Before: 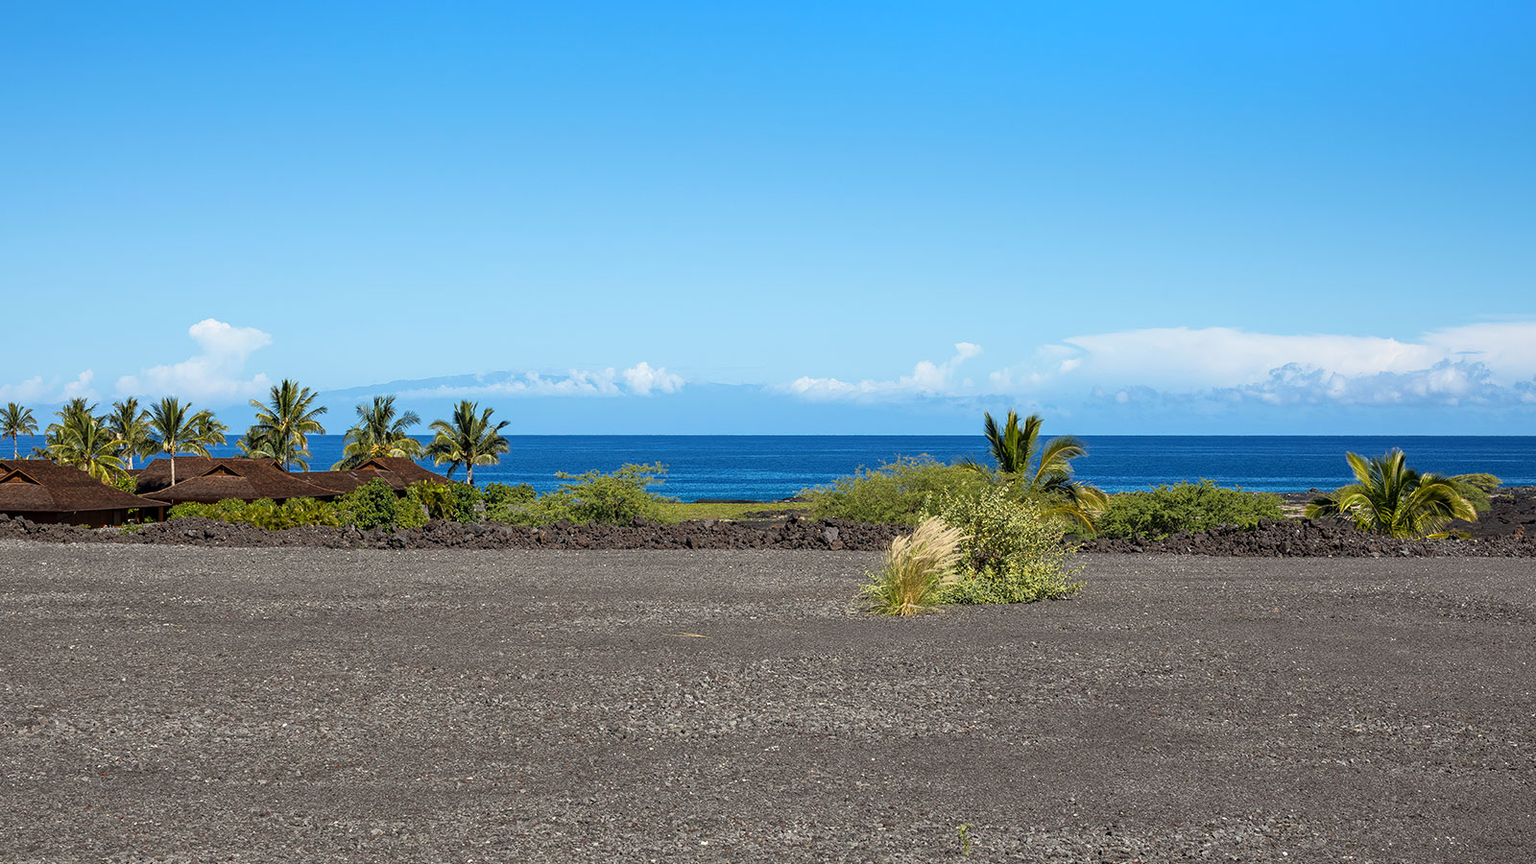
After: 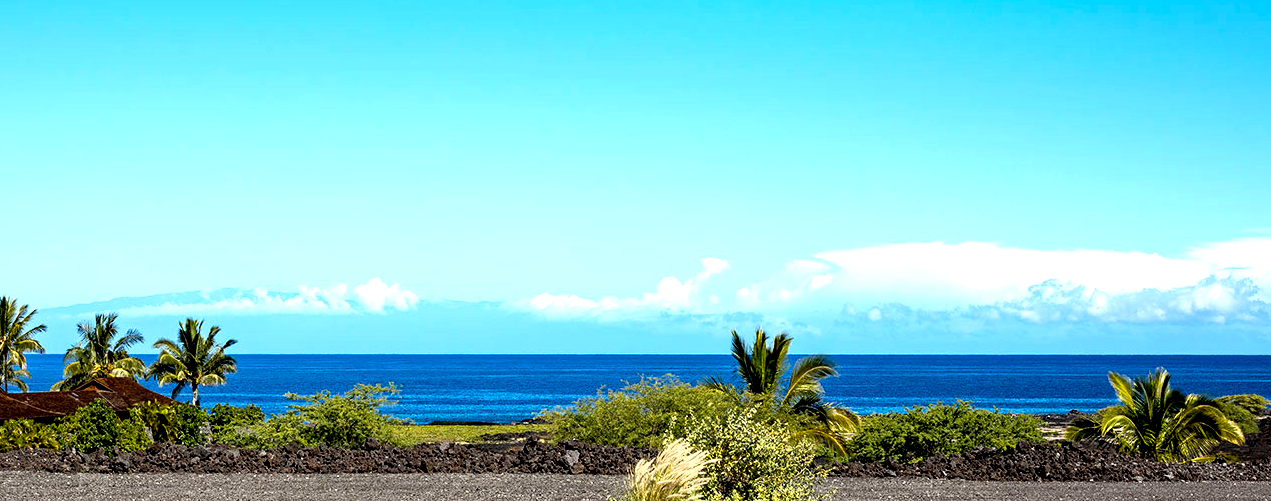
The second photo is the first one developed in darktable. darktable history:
haze removal: compatibility mode true, adaptive false
crop: left 18.38%, top 11.092%, right 2.134%, bottom 33.217%
exposure: black level correction 0.025, exposure 0.182 EV, compensate highlight preservation false
tone equalizer: -8 EV -0.75 EV, -7 EV -0.7 EV, -6 EV -0.6 EV, -5 EV -0.4 EV, -3 EV 0.4 EV, -2 EV 0.6 EV, -1 EV 0.7 EV, +0 EV 0.75 EV, edges refinement/feathering 500, mask exposure compensation -1.57 EV, preserve details no
